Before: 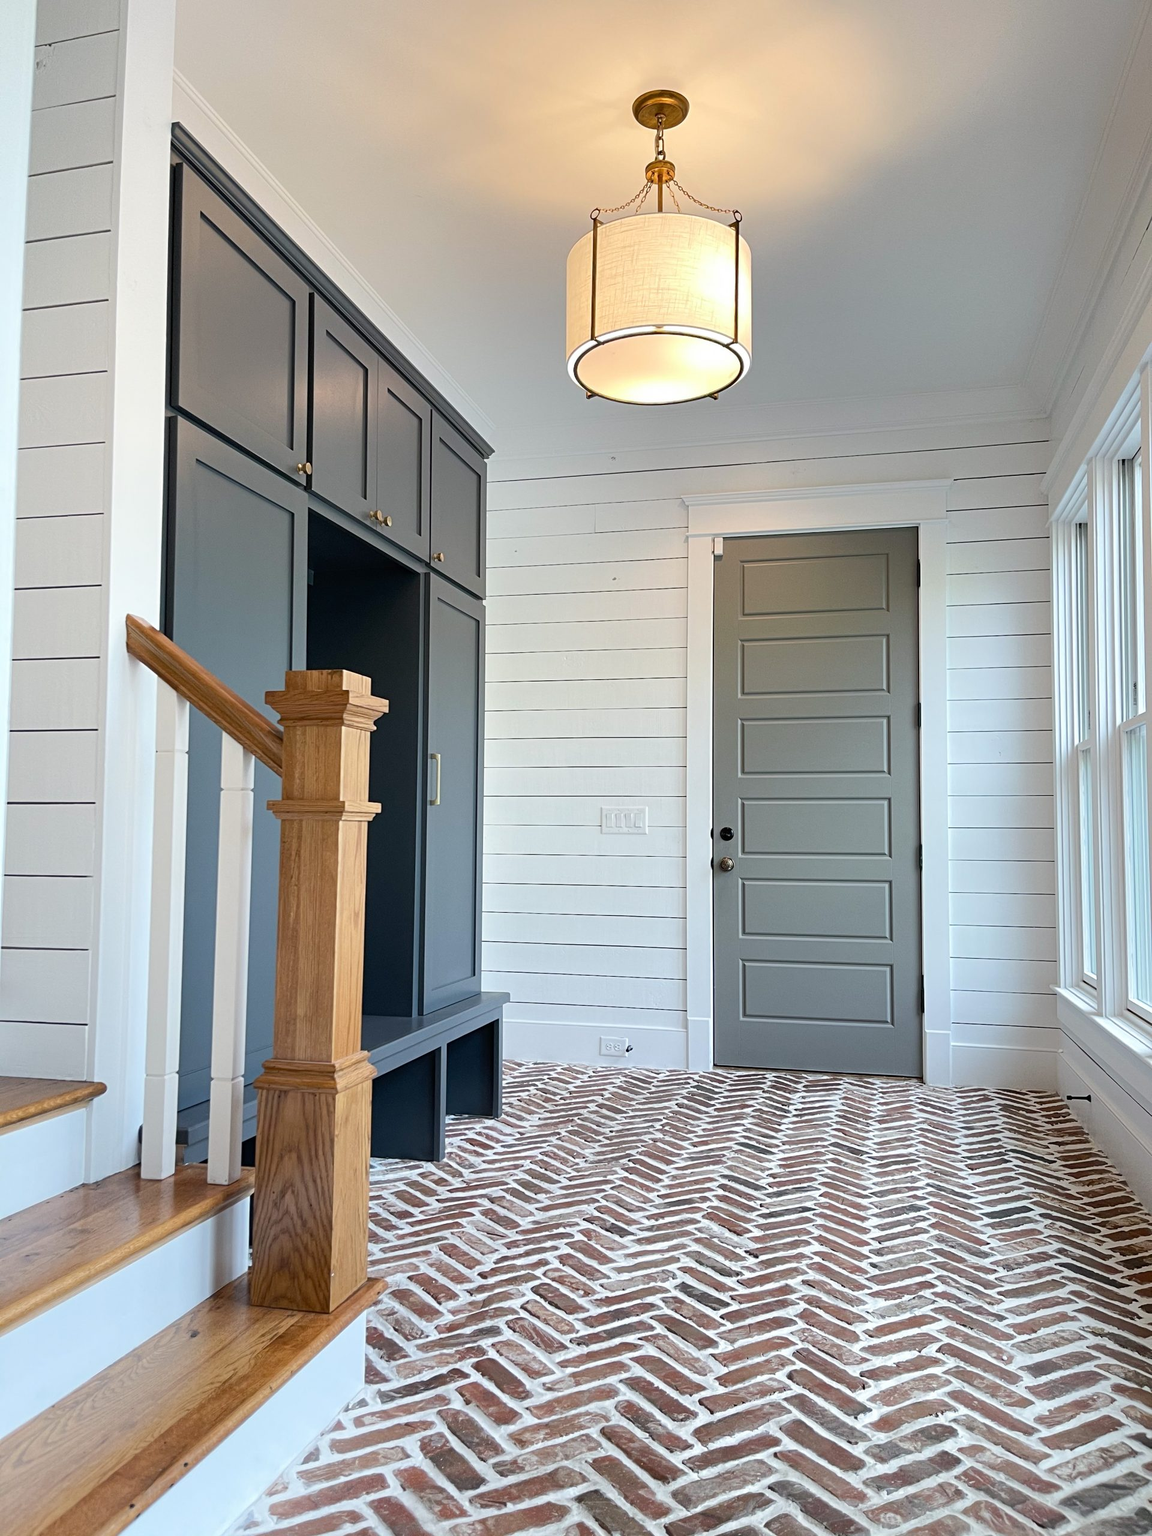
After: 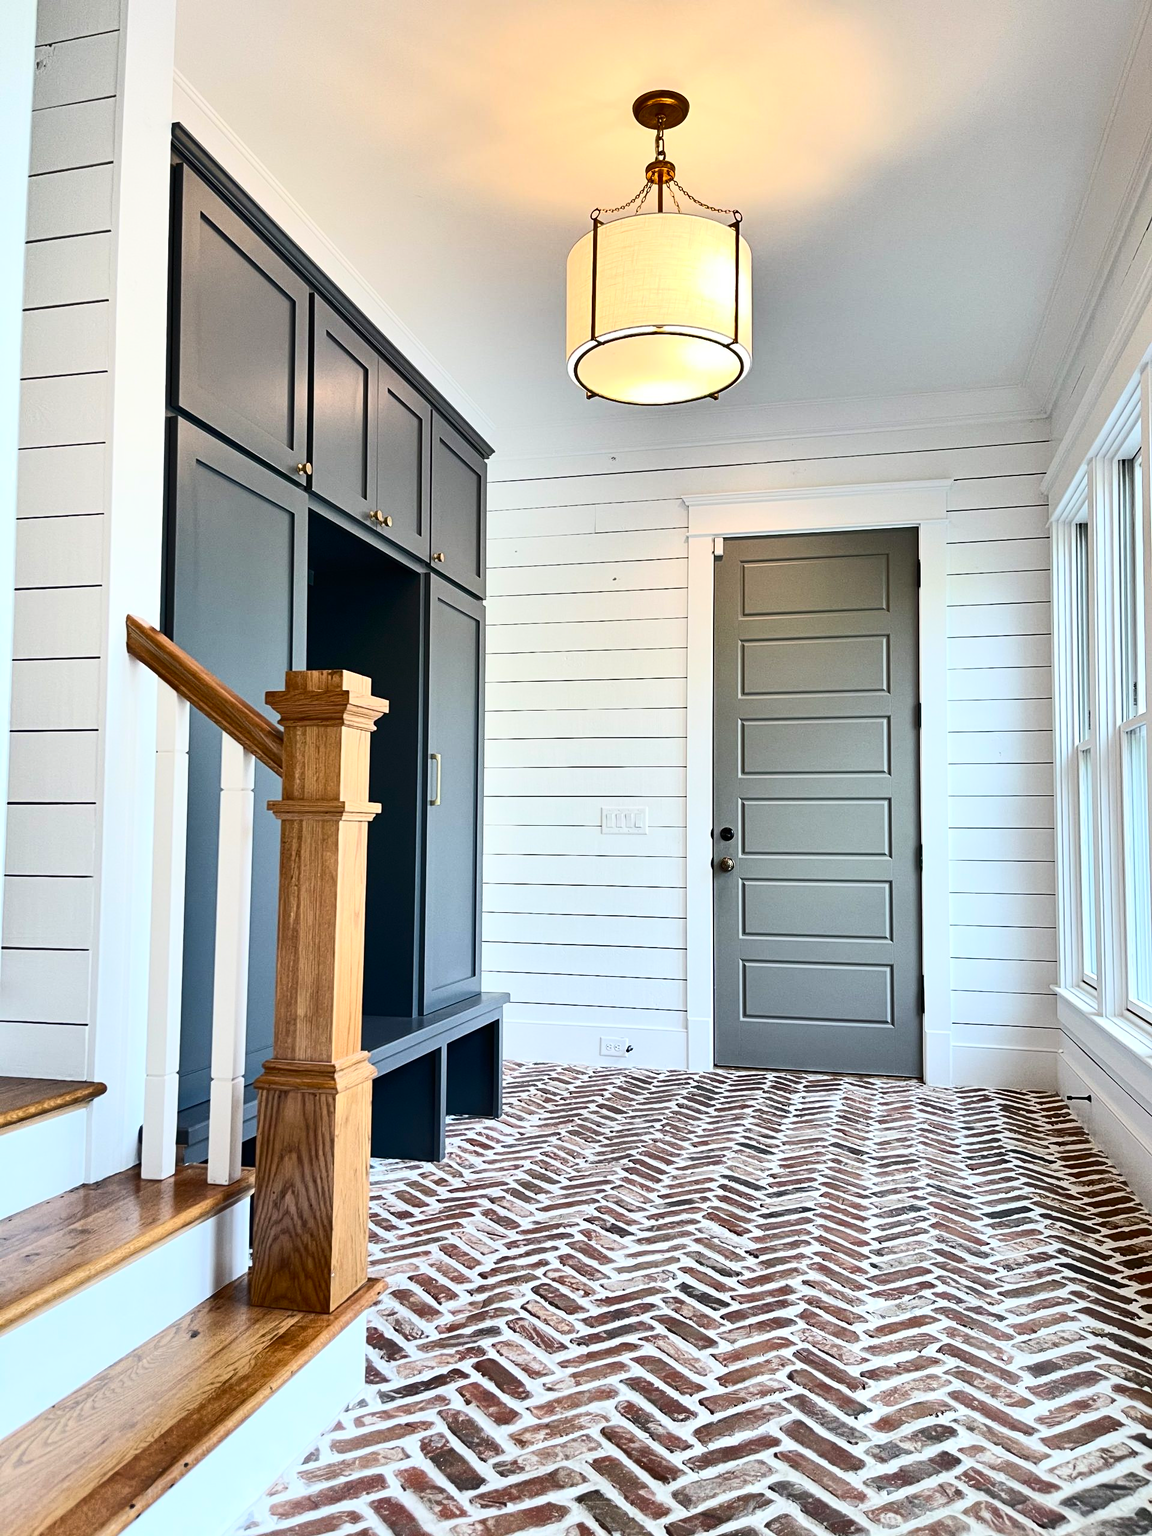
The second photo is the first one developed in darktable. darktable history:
shadows and highlights: shadows 52.42, soften with gaussian
contrast brightness saturation: contrast 0.4, brightness 0.1, saturation 0.21
